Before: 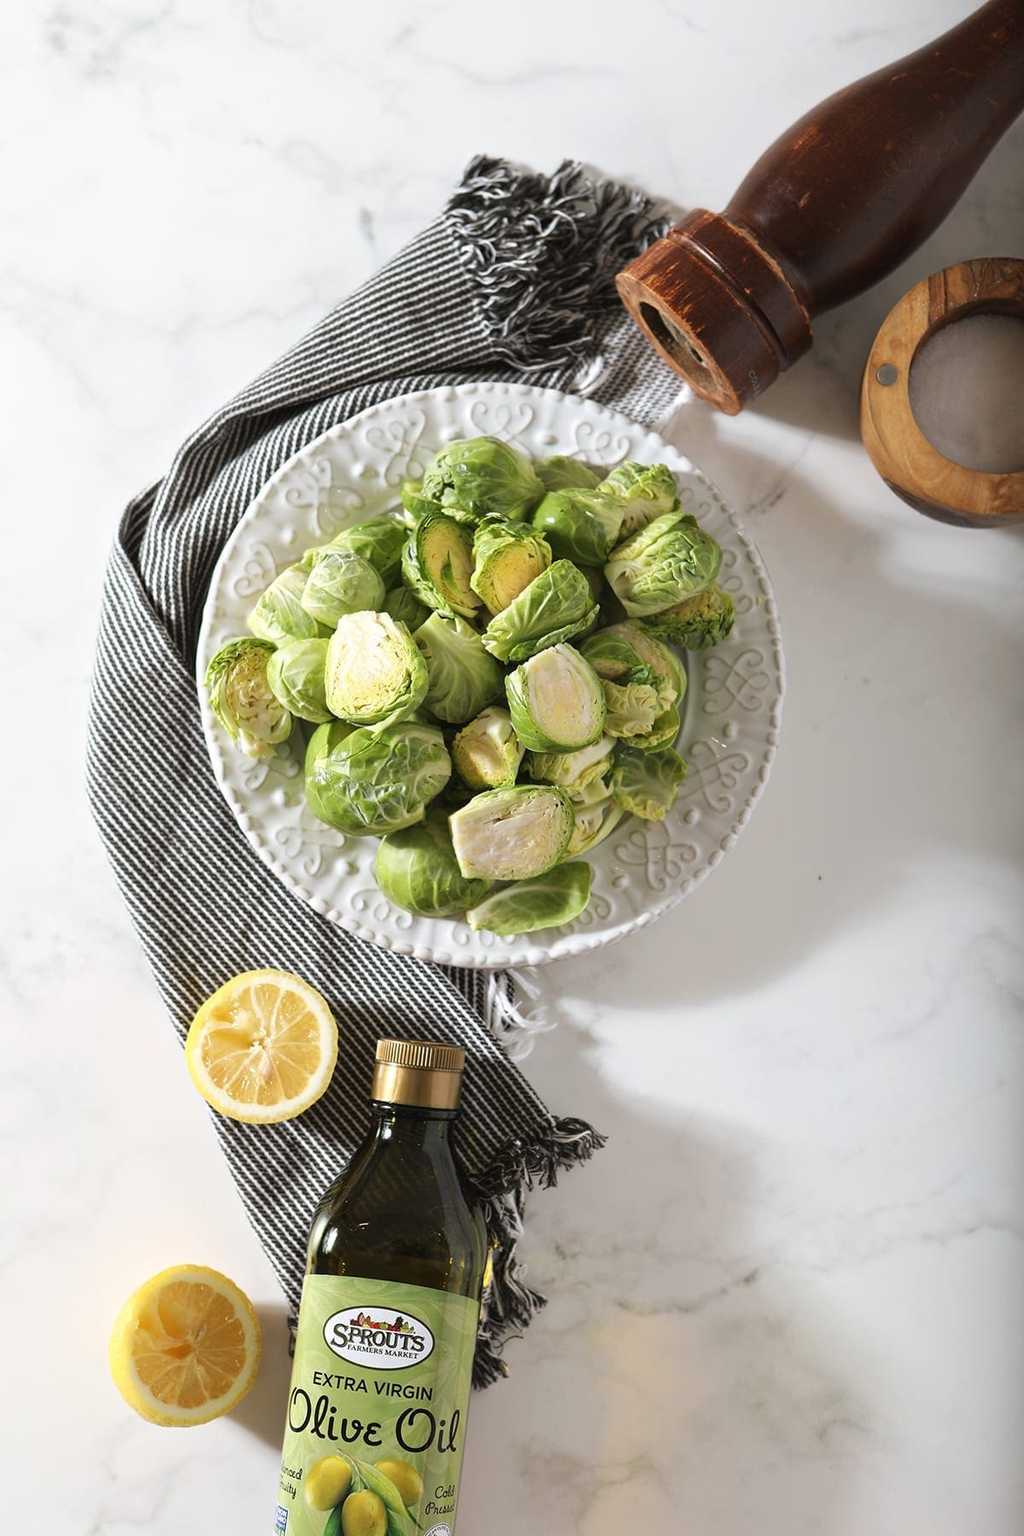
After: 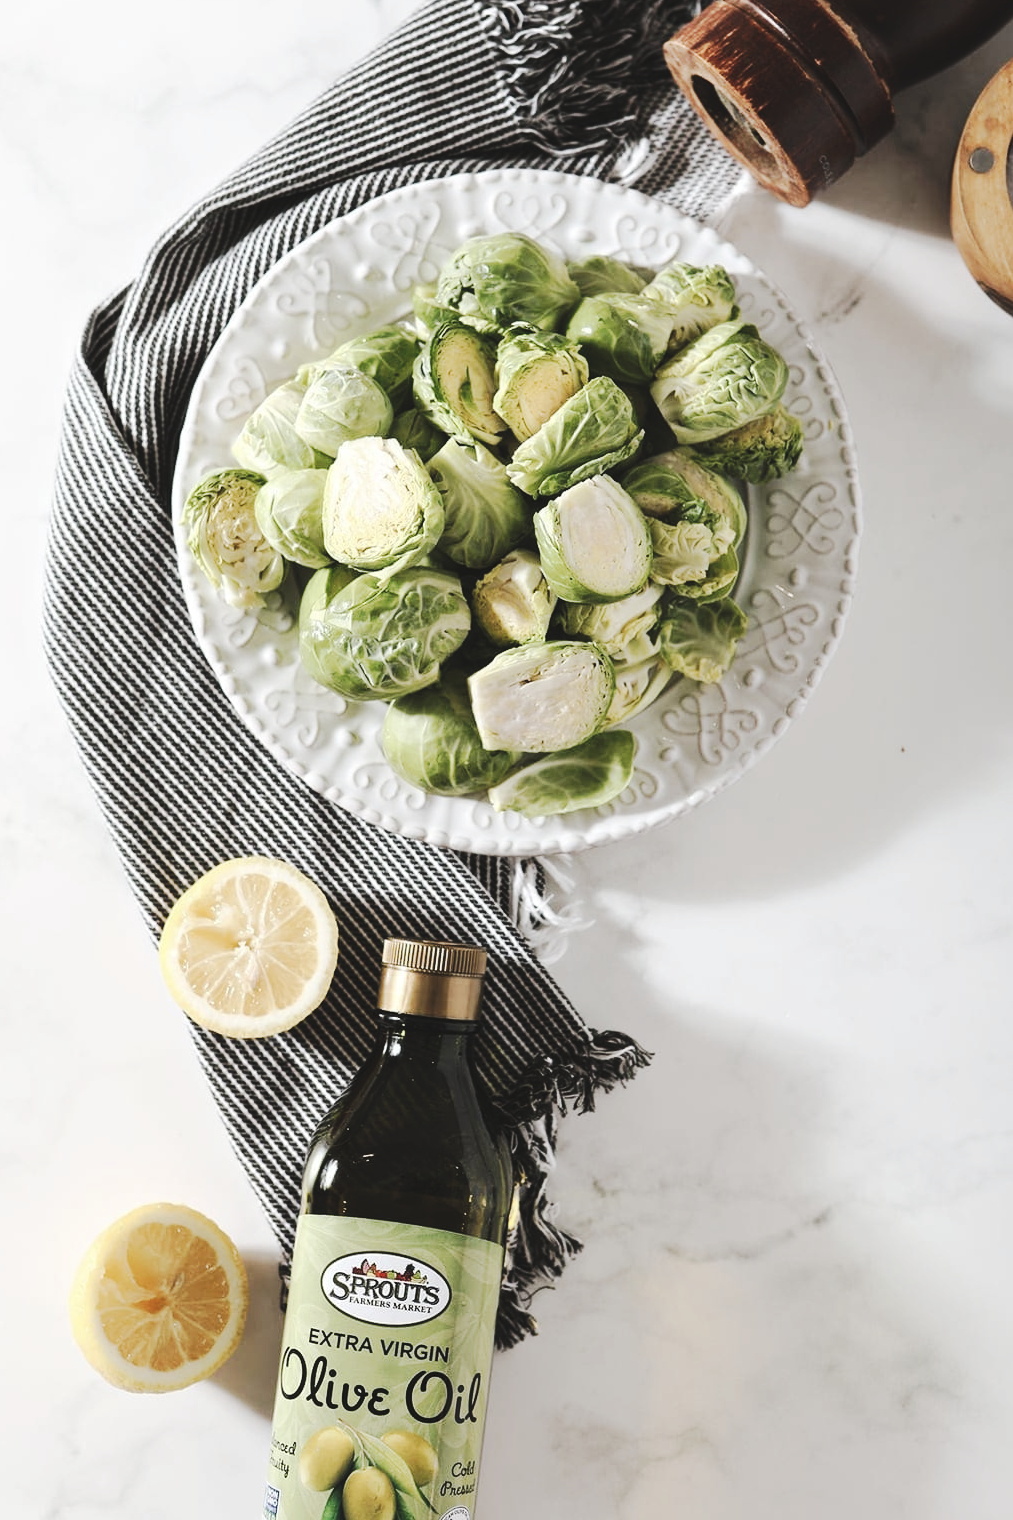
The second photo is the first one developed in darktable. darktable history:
contrast brightness saturation: contrast 0.1, saturation -0.36
crop and rotate: left 4.842%, top 15.51%, right 10.668%
tone curve: curves: ch0 [(0, 0) (0.003, 0.062) (0.011, 0.07) (0.025, 0.083) (0.044, 0.094) (0.069, 0.105) (0.1, 0.117) (0.136, 0.136) (0.177, 0.164) (0.224, 0.201) (0.277, 0.256) (0.335, 0.335) (0.399, 0.424) (0.468, 0.529) (0.543, 0.641) (0.623, 0.725) (0.709, 0.787) (0.801, 0.849) (0.898, 0.917) (1, 1)], preserve colors none
